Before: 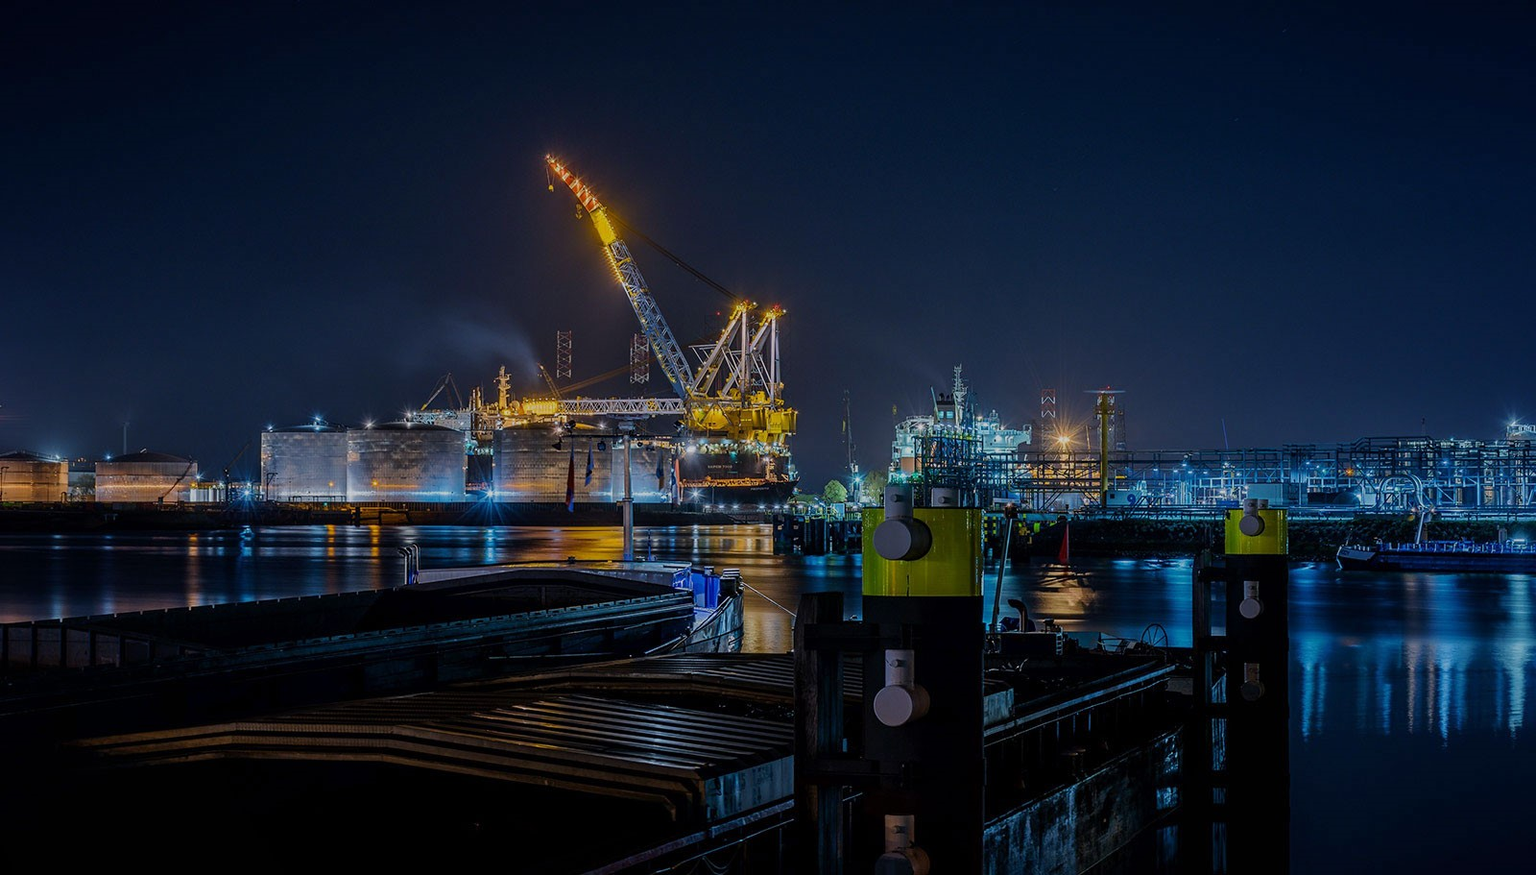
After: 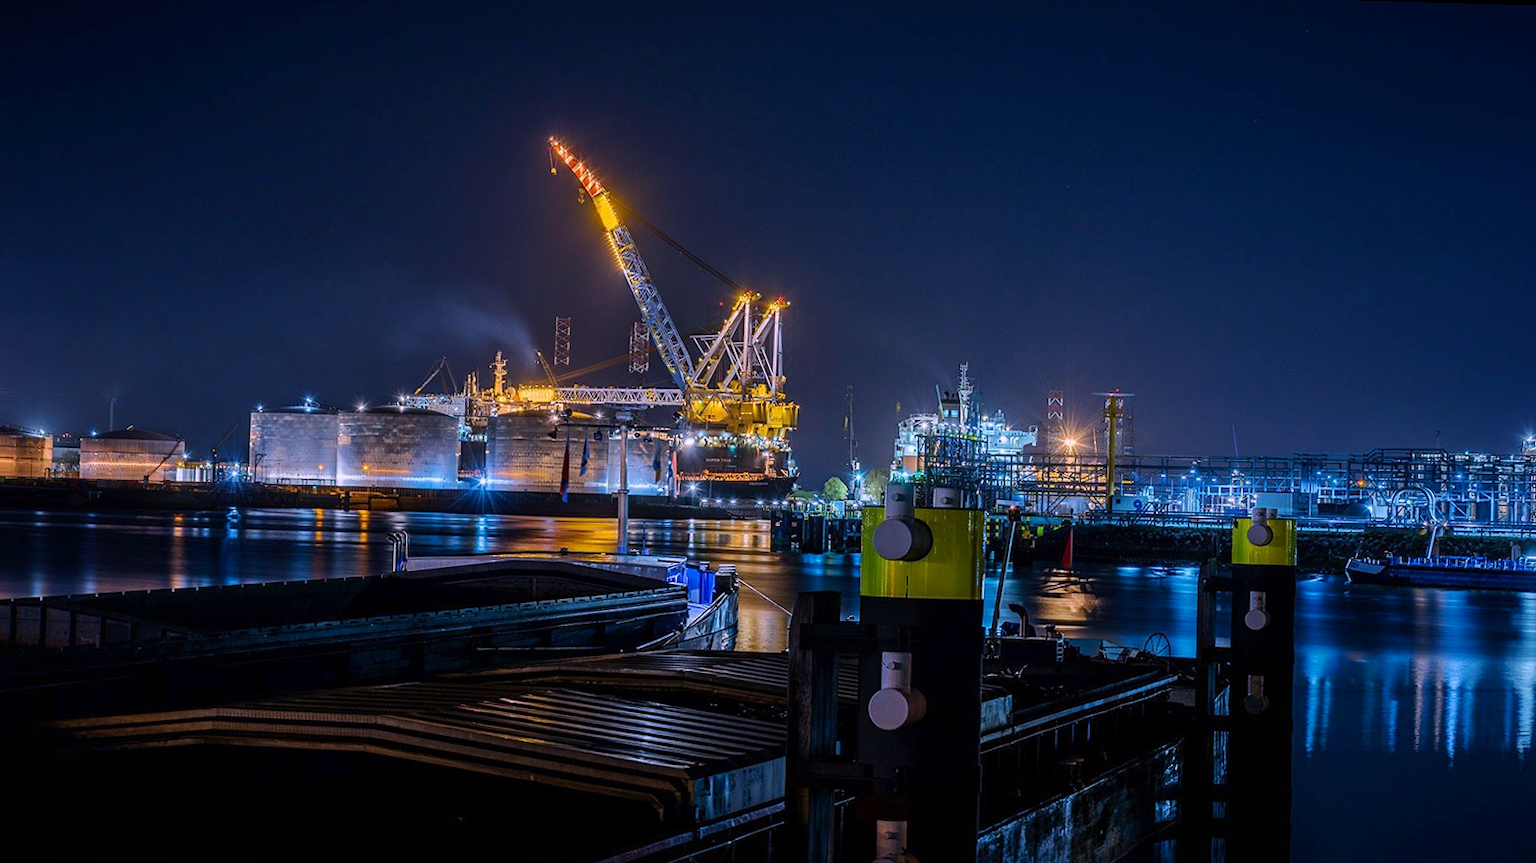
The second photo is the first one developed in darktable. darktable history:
contrast brightness saturation: contrast 0.07
exposure: exposure 0.197 EV, compensate highlight preservation false
rotate and perspective: rotation 1.57°, crop left 0.018, crop right 0.982, crop top 0.039, crop bottom 0.961
white balance: red 1.066, blue 1.119
levels: mode automatic
bloom: size 5%, threshold 95%, strength 15%
